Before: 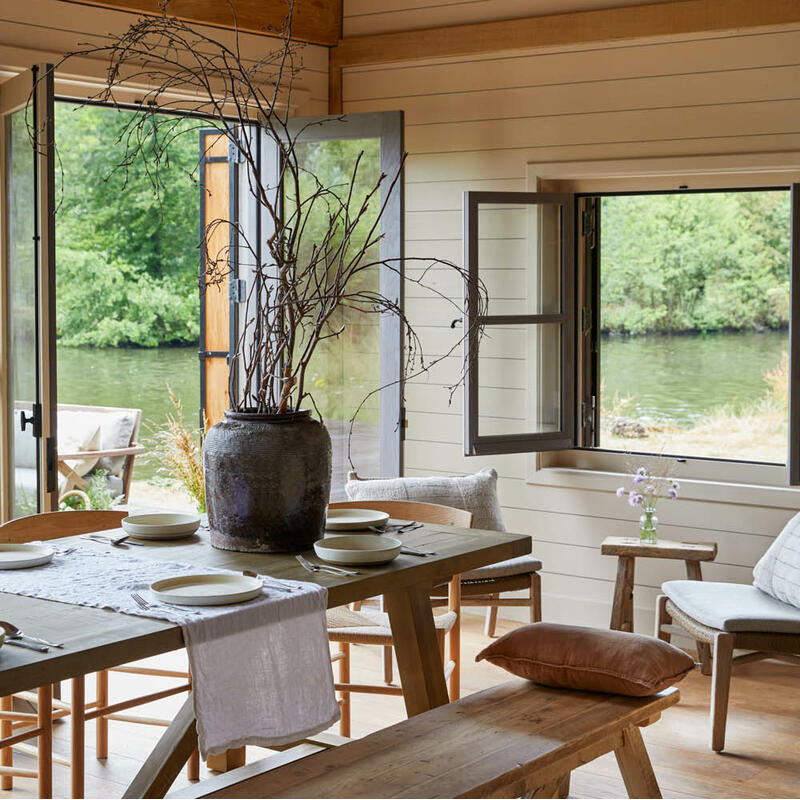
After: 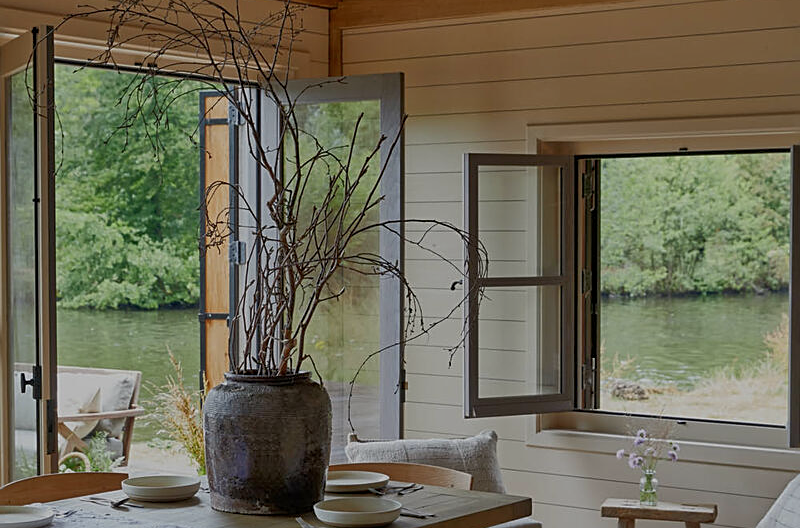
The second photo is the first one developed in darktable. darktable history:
tone equalizer: -8 EV -0.011 EV, -7 EV 0.042 EV, -6 EV -0.007 EV, -5 EV 0.004 EV, -4 EV -0.04 EV, -3 EV -0.233 EV, -2 EV -0.654 EV, -1 EV -0.999 EV, +0 EV -0.967 EV
color zones: curves: ch0 [(0, 0.5) (0.143, 0.5) (0.286, 0.5) (0.429, 0.5) (0.62, 0.489) (0.714, 0.445) (0.844, 0.496) (1, 0.5)]; ch1 [(0, 0.5) (0.143, 0.5) (0.286, 0.5) (0.429, 0.5) (0.571, 0.5) (0.714, 0.523) (0.857, 0.5) (1, 0.5)]
sharpen: on, module defaults
crop and rotate: top 4.792%, bottom 29.093%
